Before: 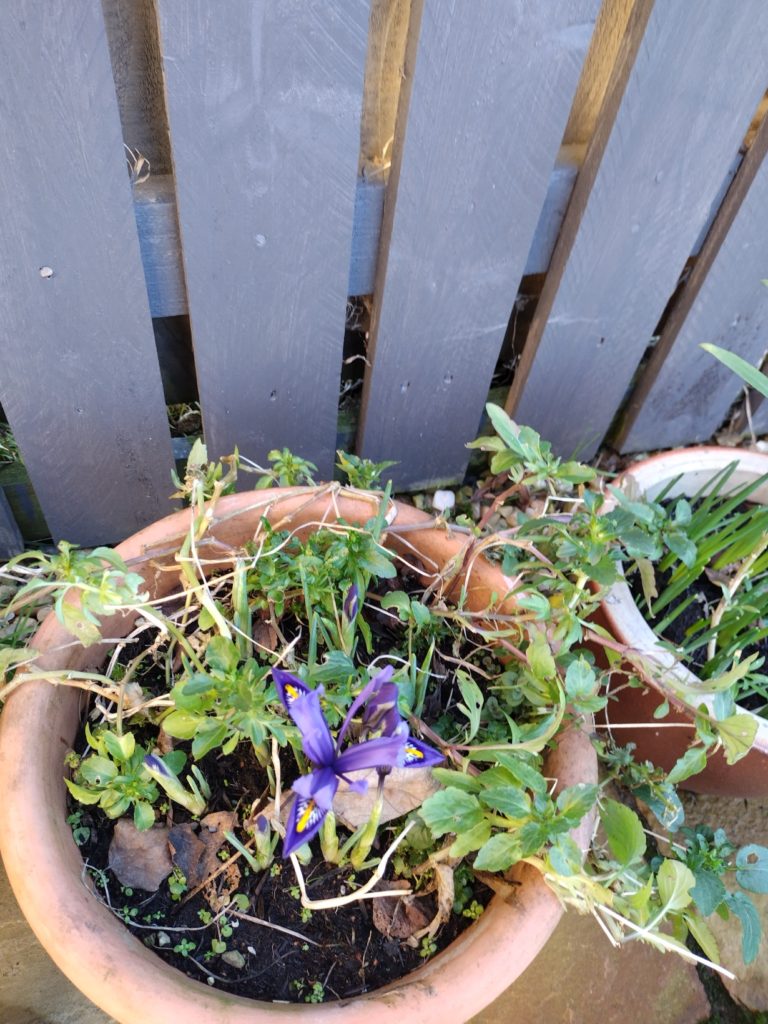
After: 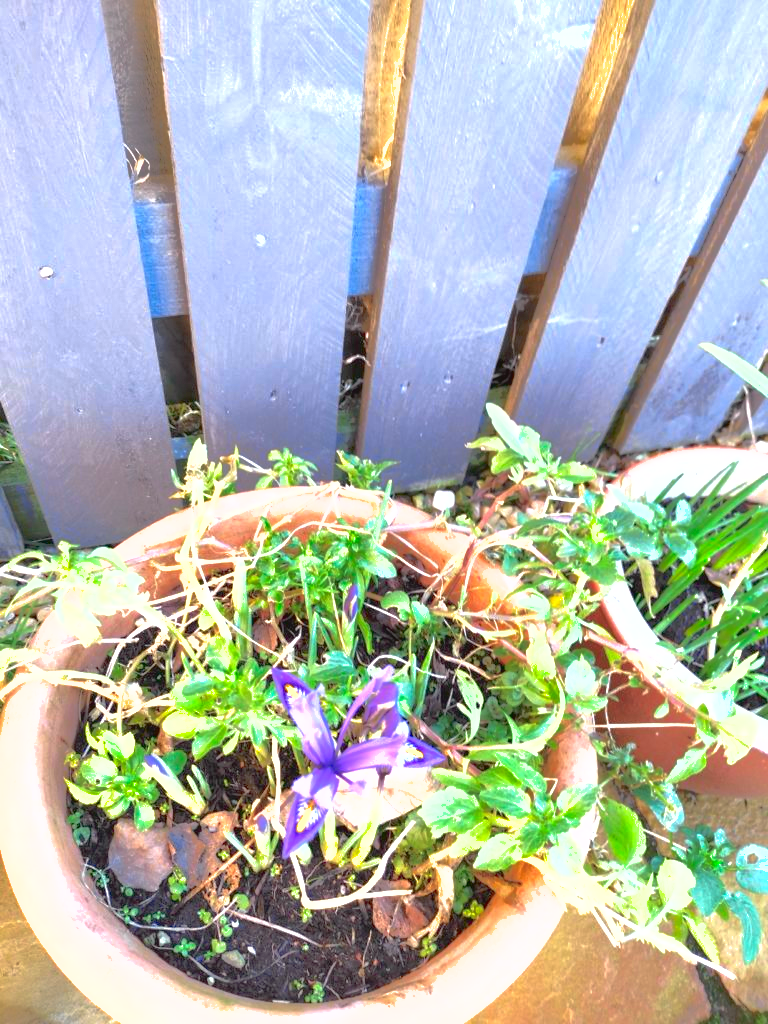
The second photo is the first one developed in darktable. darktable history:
shadows and highlights: shadows 60, highlights -60
exposure: black level correction 0, exposure 1.45 EV, compensate exposure bias true, compensate highlight preservation false
tone curve: curves: ch0 [(0, 0.019) (0.066, 0.043) (0.189, 0.182) (0.359, 0.417) (0.485, 0.576) (0.656, 0.734) (0.851, 0.861) (0.997, 0.959)]; ch1 [(0, 0) (0.179, 0.123) (0.381, 0.36) (0.425, 0.41) (0.474, 0.472) (0.499, 0.501) (0.514, 0.517) (0.571, 0.584) (0.649, 0.677) (0.812, 0.856) (1, 1)]; ch2 [(0, 0) (0.246, 0.214) (0.421, 0.427) (0.459, 0.484) (0.5, 0.504) (0.518, 0.523) (0.529, 0.544) (0.56, 0.581) (0.617, 0.631) (0.744, 0.734) (0.867, 0.821) (0.993, 0.889)], color space Lab, independent channels, preserve colors none
